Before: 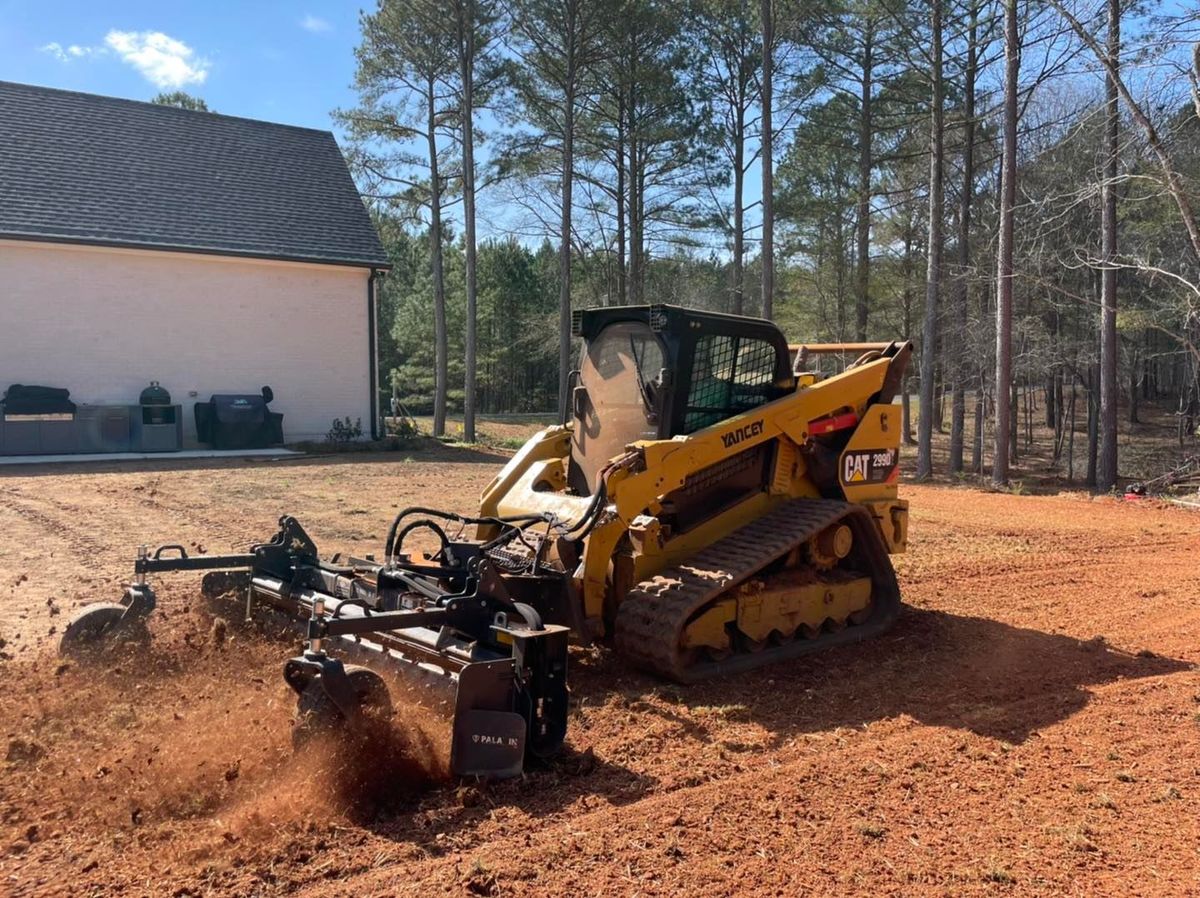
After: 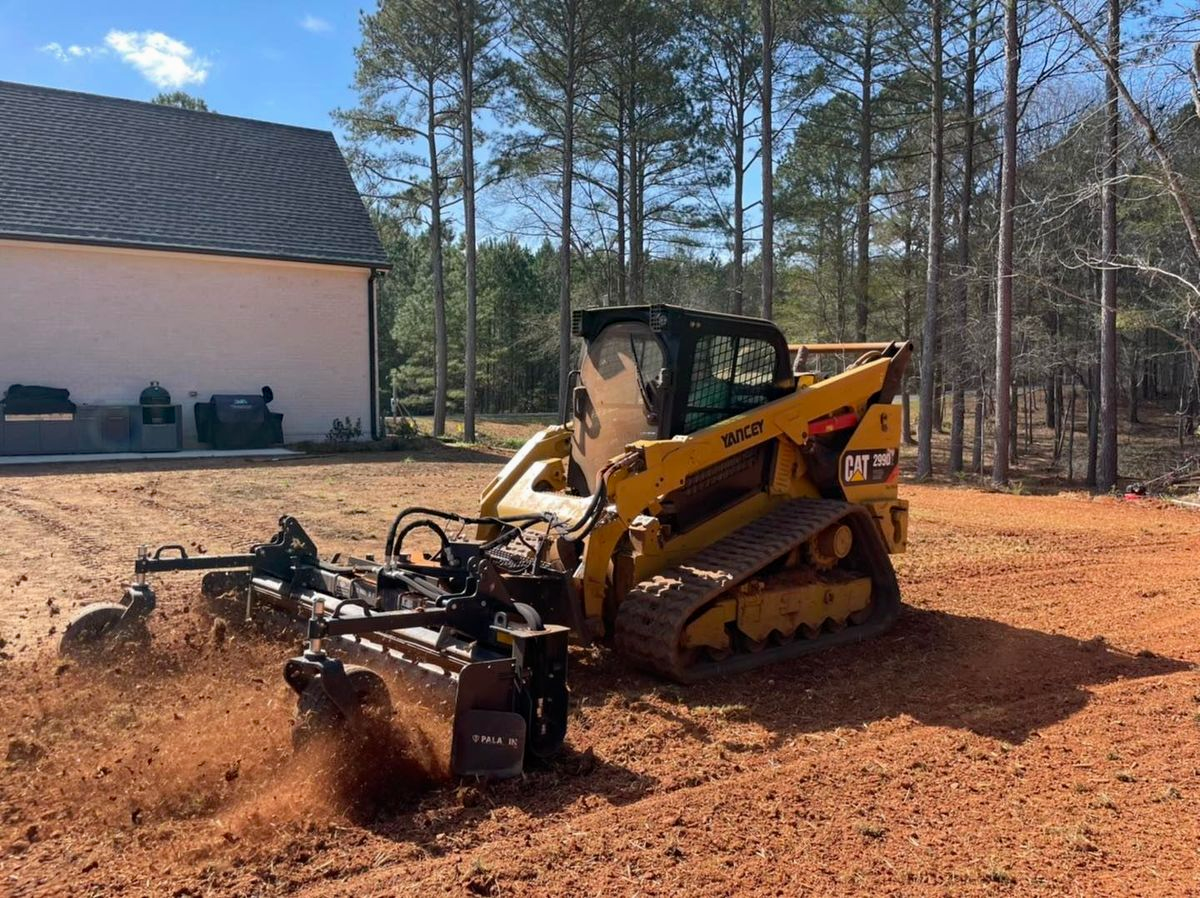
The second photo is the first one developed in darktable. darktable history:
exposure: exposure -0.041 EV, compensate highlight preservation false
haze removal: compatibility mode true, adaptive false
